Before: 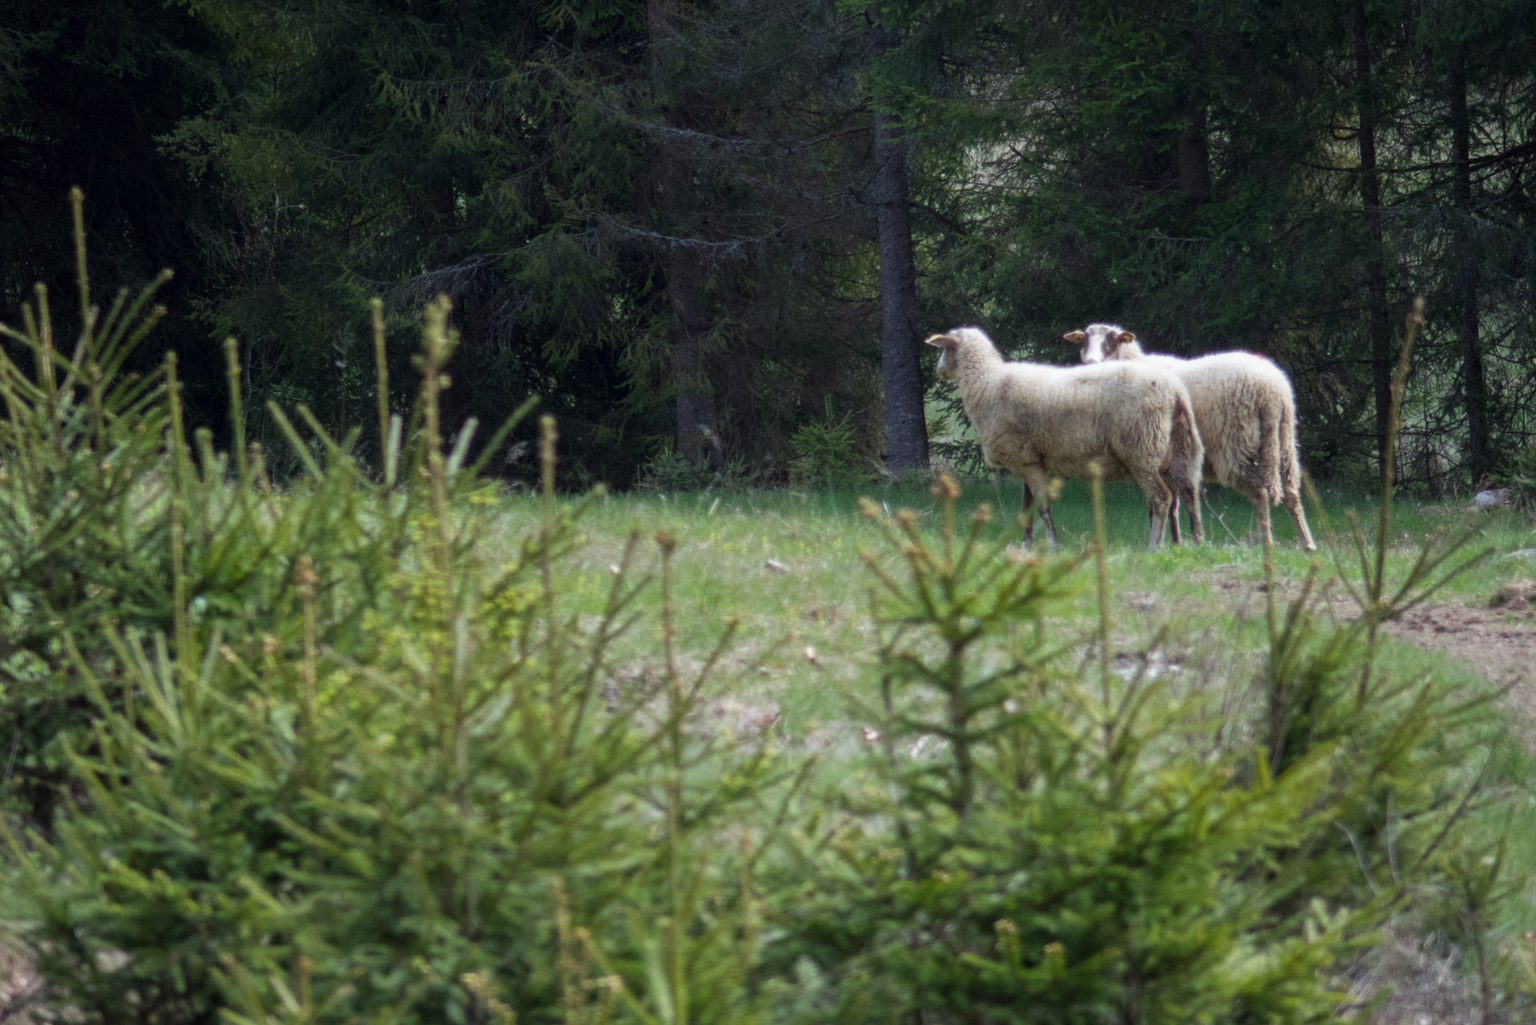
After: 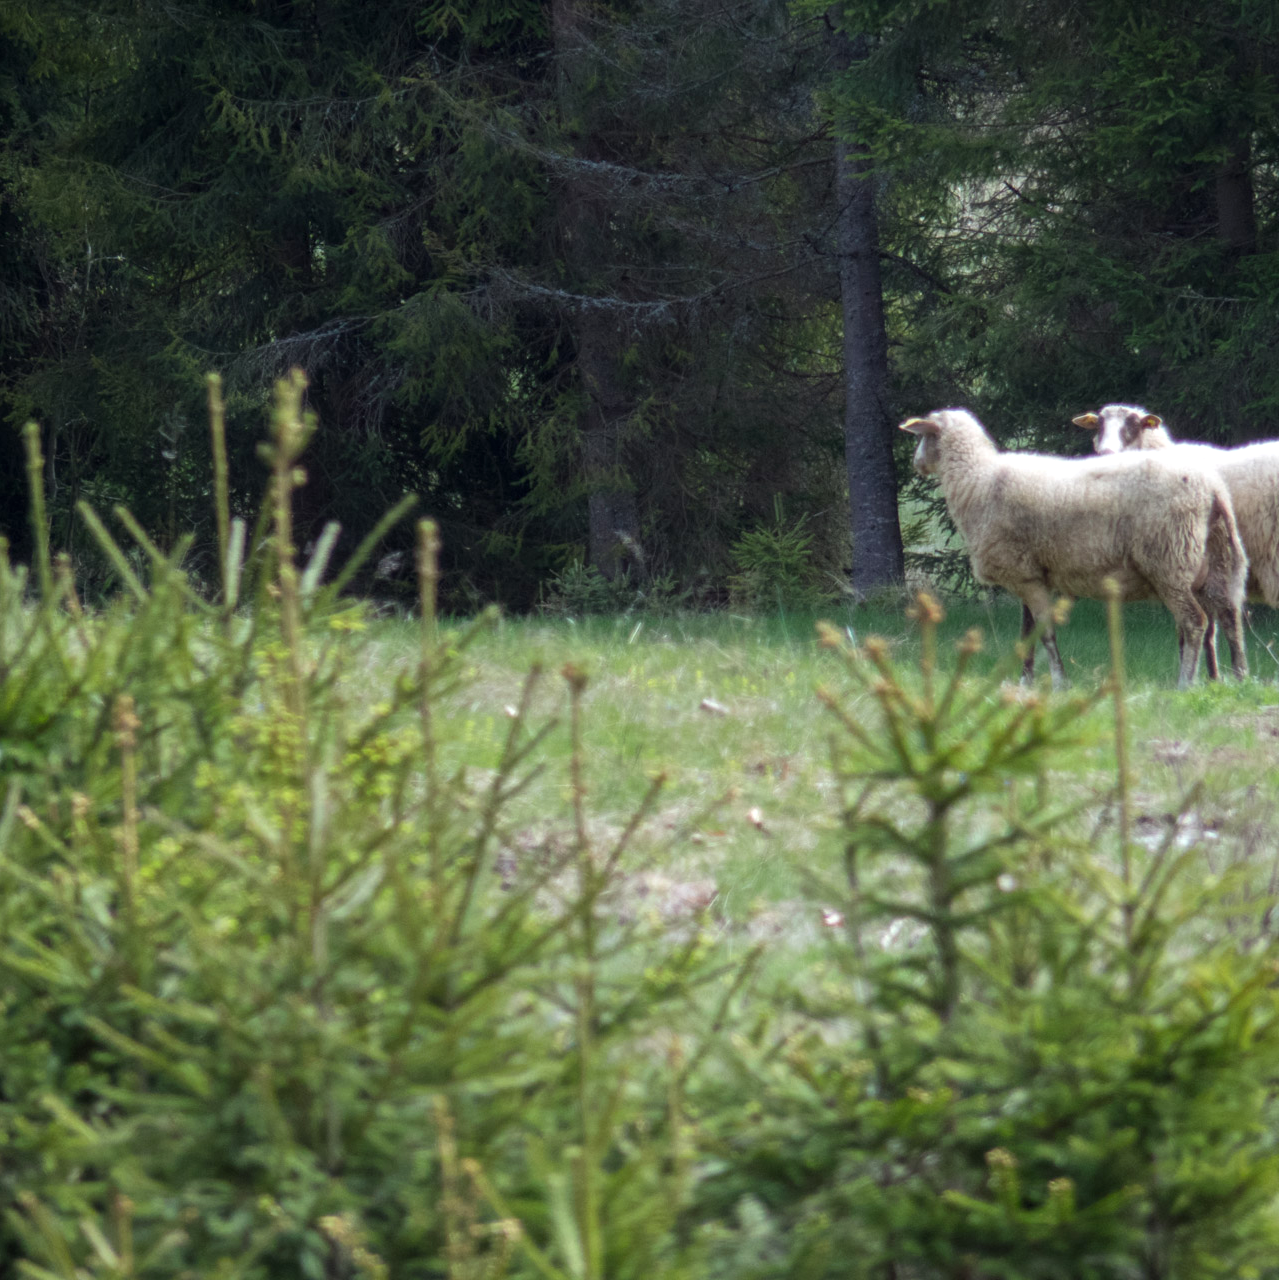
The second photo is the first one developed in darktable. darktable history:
crop and rotate: left 13.418%, right 19.926%
exposure: black level correction 0, exposure 0.302 EV, compensate highlight preservation false
color balance rgb: perceptual saturation grading › global saturation -0.141%
